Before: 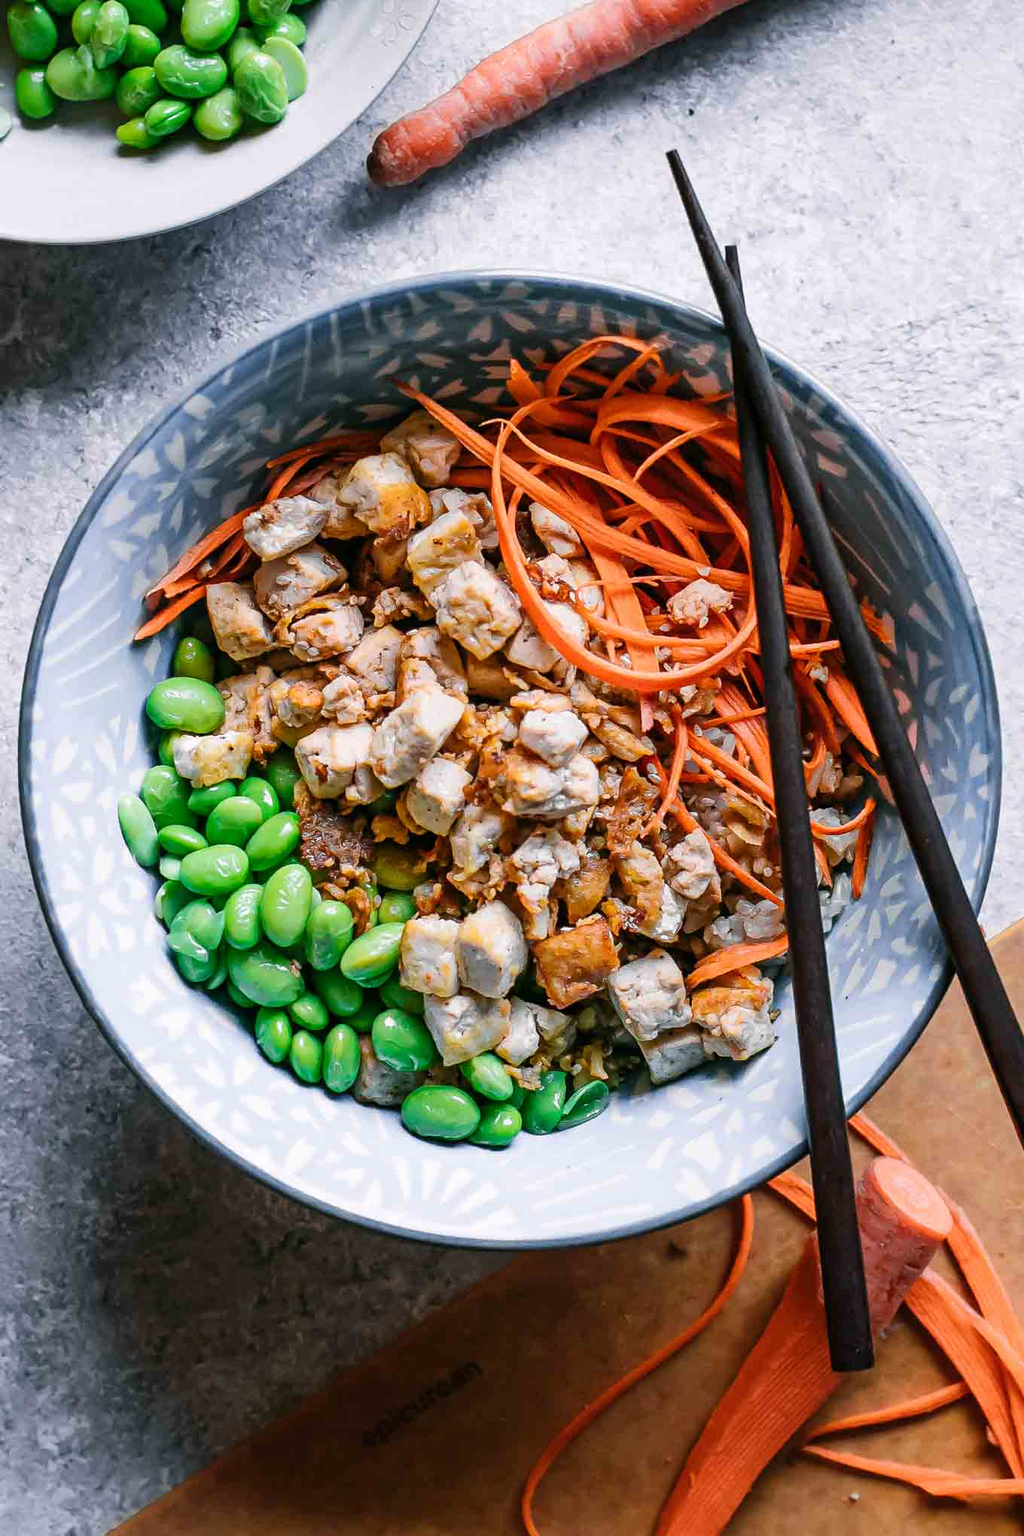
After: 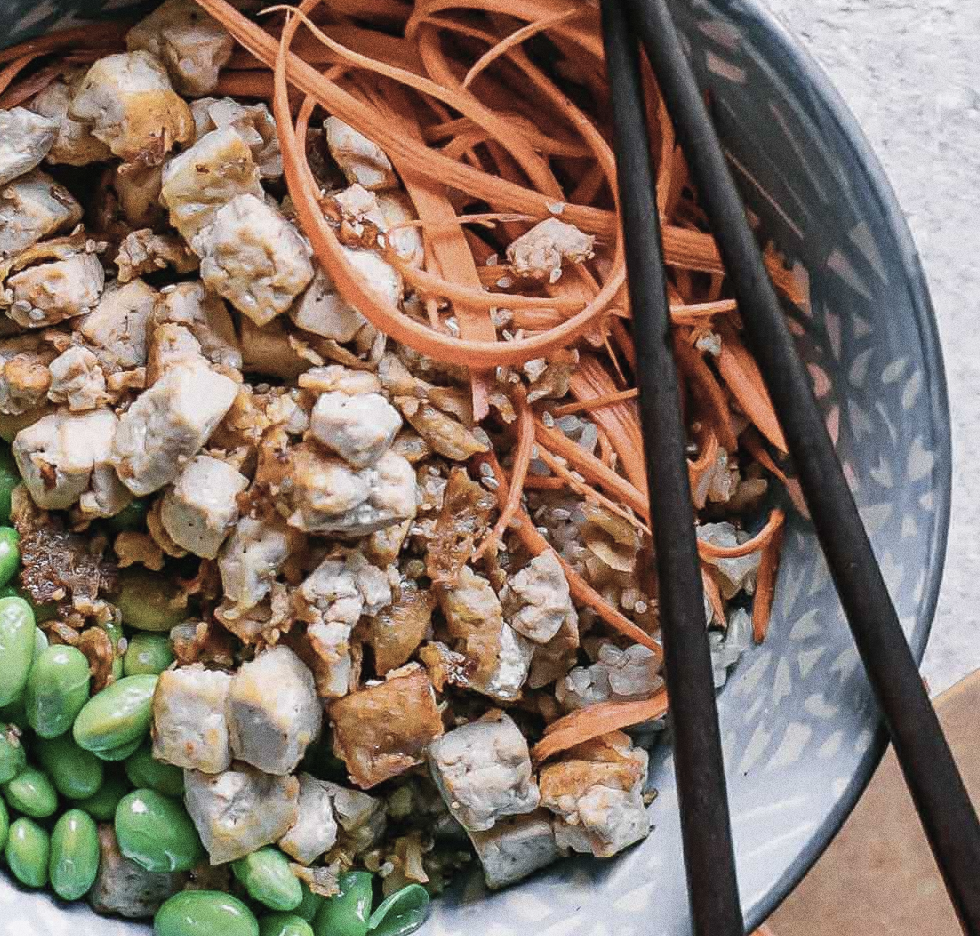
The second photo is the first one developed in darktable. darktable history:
crop and rotate: left 27.938%, top 27.046%, bottom 27.046%
grain: coarseness 0.09 ISO, strength 40%
contrast brightness saturation: contrast -0.05, saturation -0.41
